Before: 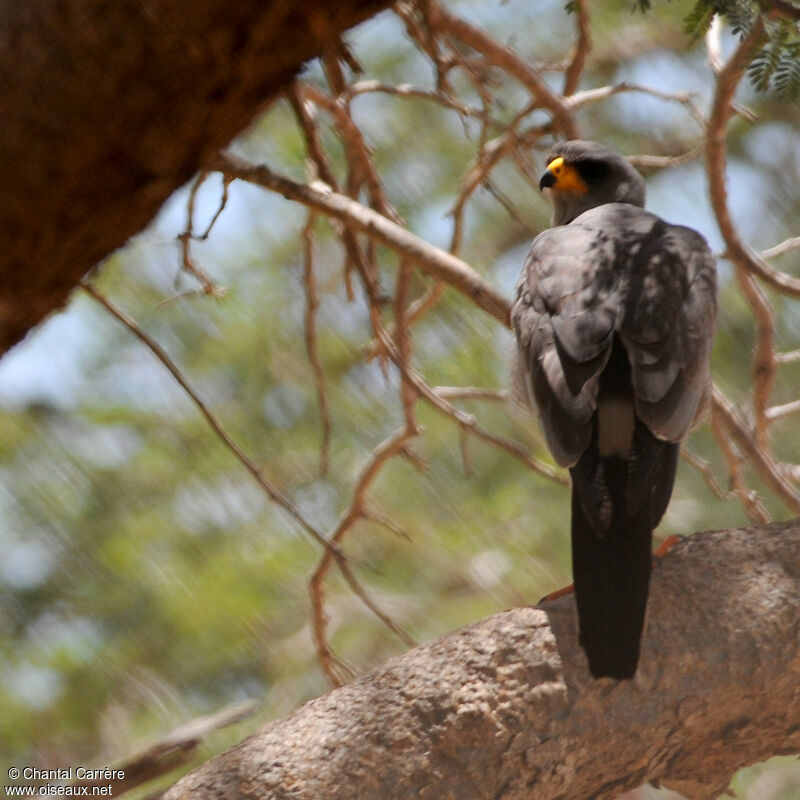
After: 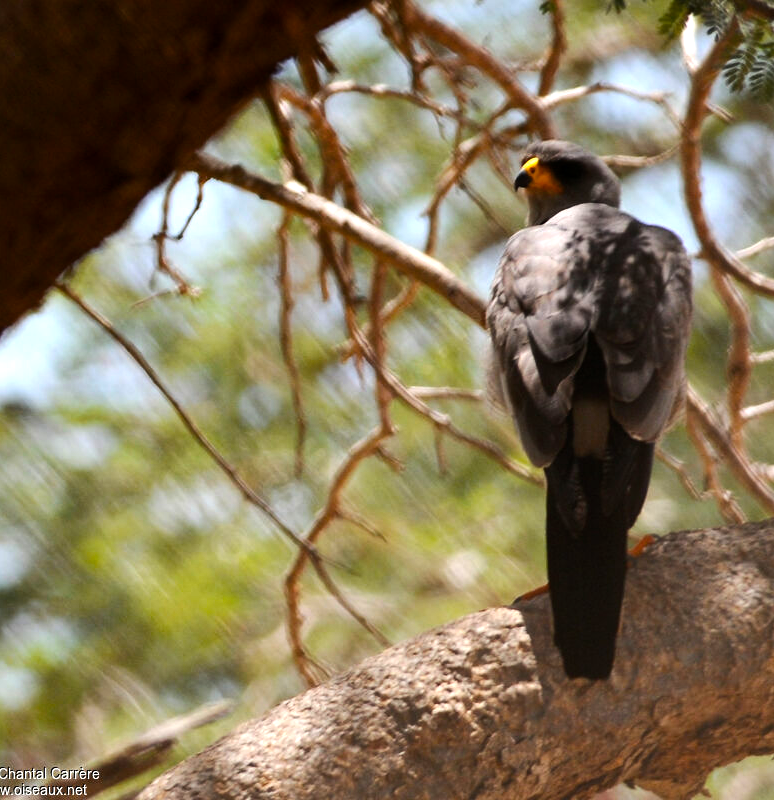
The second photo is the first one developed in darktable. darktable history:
tone equalizer: -8 EV -0.75 EV, -7 EV -0.7 EV, -6 EV -0.6 EV, -5 EV -0.4 EV, -3 EV 0.4 EV, -2 EV 0.6 EV, -1 EV 0.7 EV, +0 EV 0.75 EV, edges refinement/feathering 500, mask exposure compensation -1.57 EV, preserve details no
color balance rgb: linear chroma grading › shadows -8%, linear chroma grading › global chroma 10%, perceptual saturation grading › global saturation 2%, perceptual saturation grading › highlights -2%, perceptual saturation grading › mid-tones 4%, perceptual saturation grading › shadows 8%, perceptual brilliance grading › global brilliance 2%, perceptual brilliance grading › highlights -4%, global vibrance 16%, saturation formula JzAzBz (2021)
crop and rotate: left 3.238%
